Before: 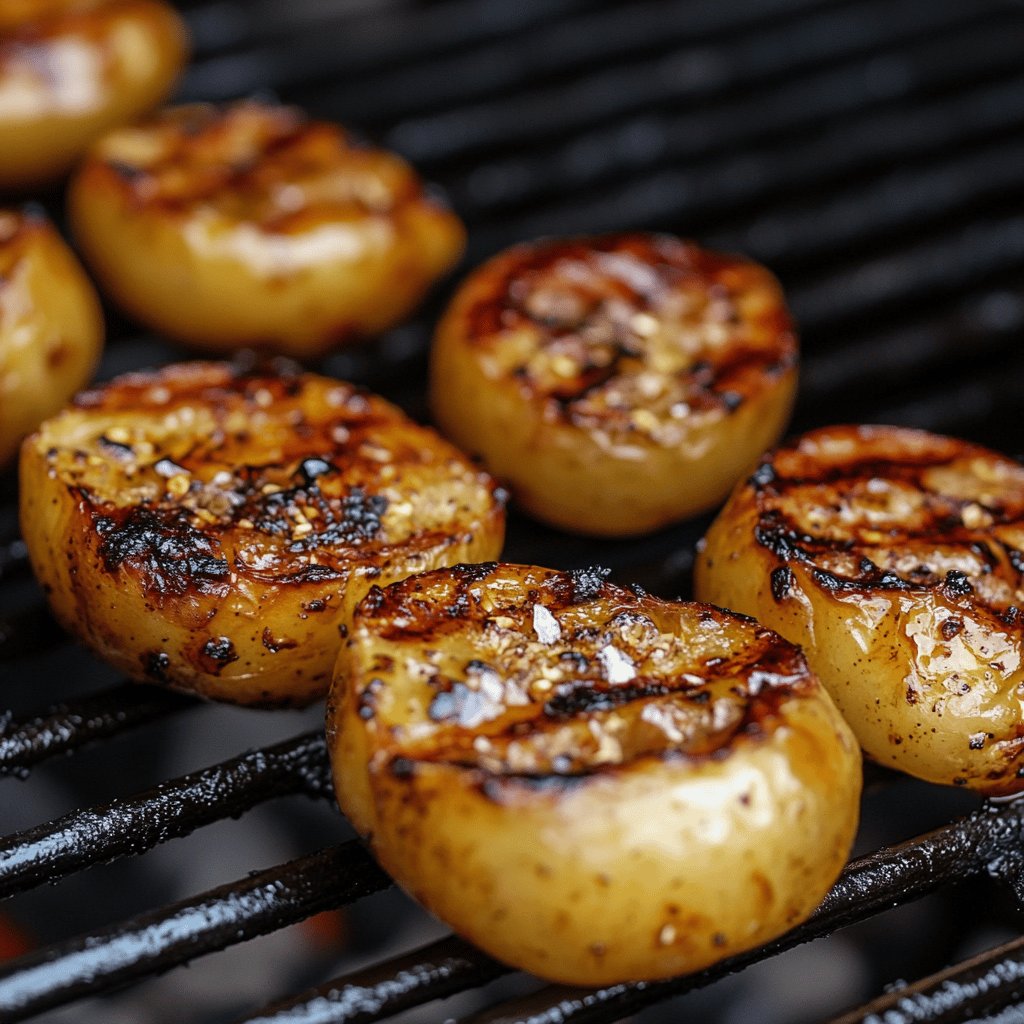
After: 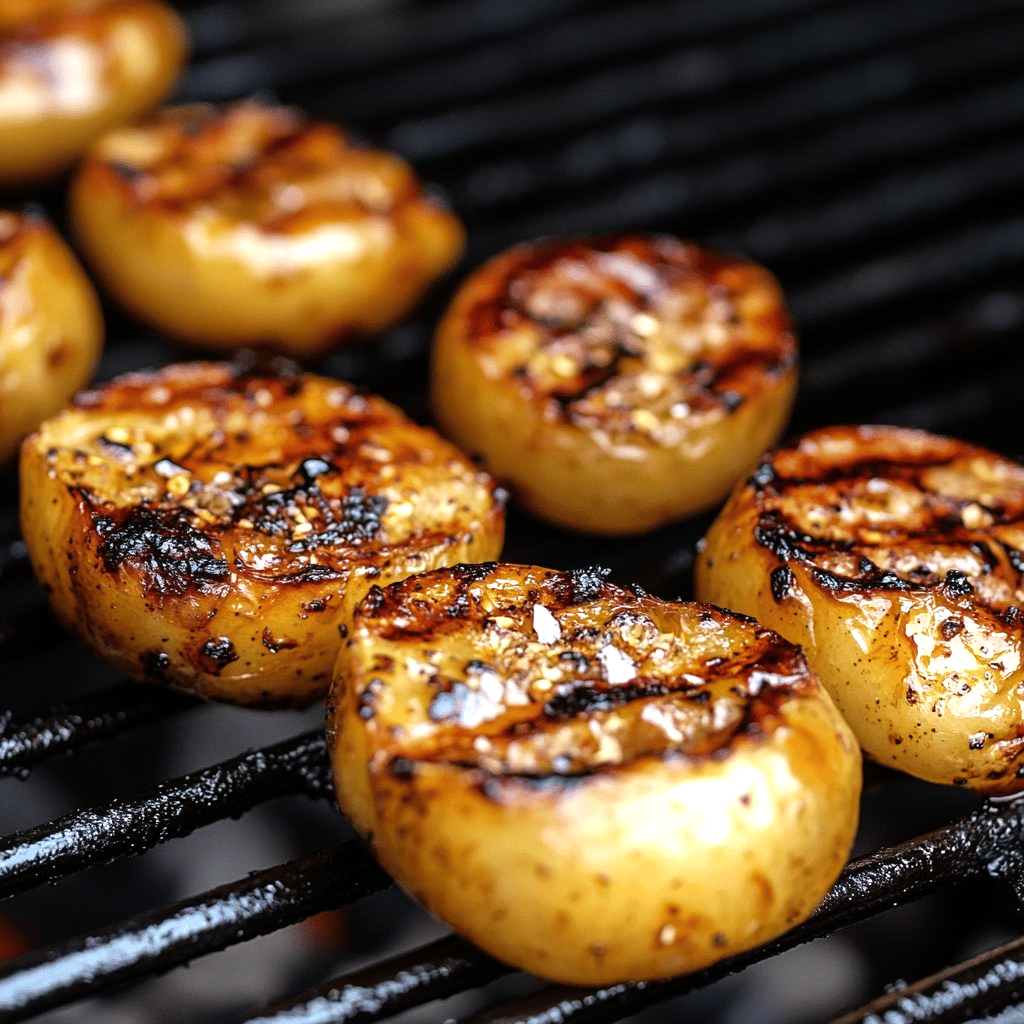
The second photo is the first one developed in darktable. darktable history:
tone equalizer: -8 EV -0.773 EV, -7 EV -0.707 EV, -6 EV -0.584 EV, -5 EV -0.412 EV, -3 EV 0.395 EV, -2 EV 0.6 EV, -1 EV 0.676 EV, +0 EV 0.729 EV
